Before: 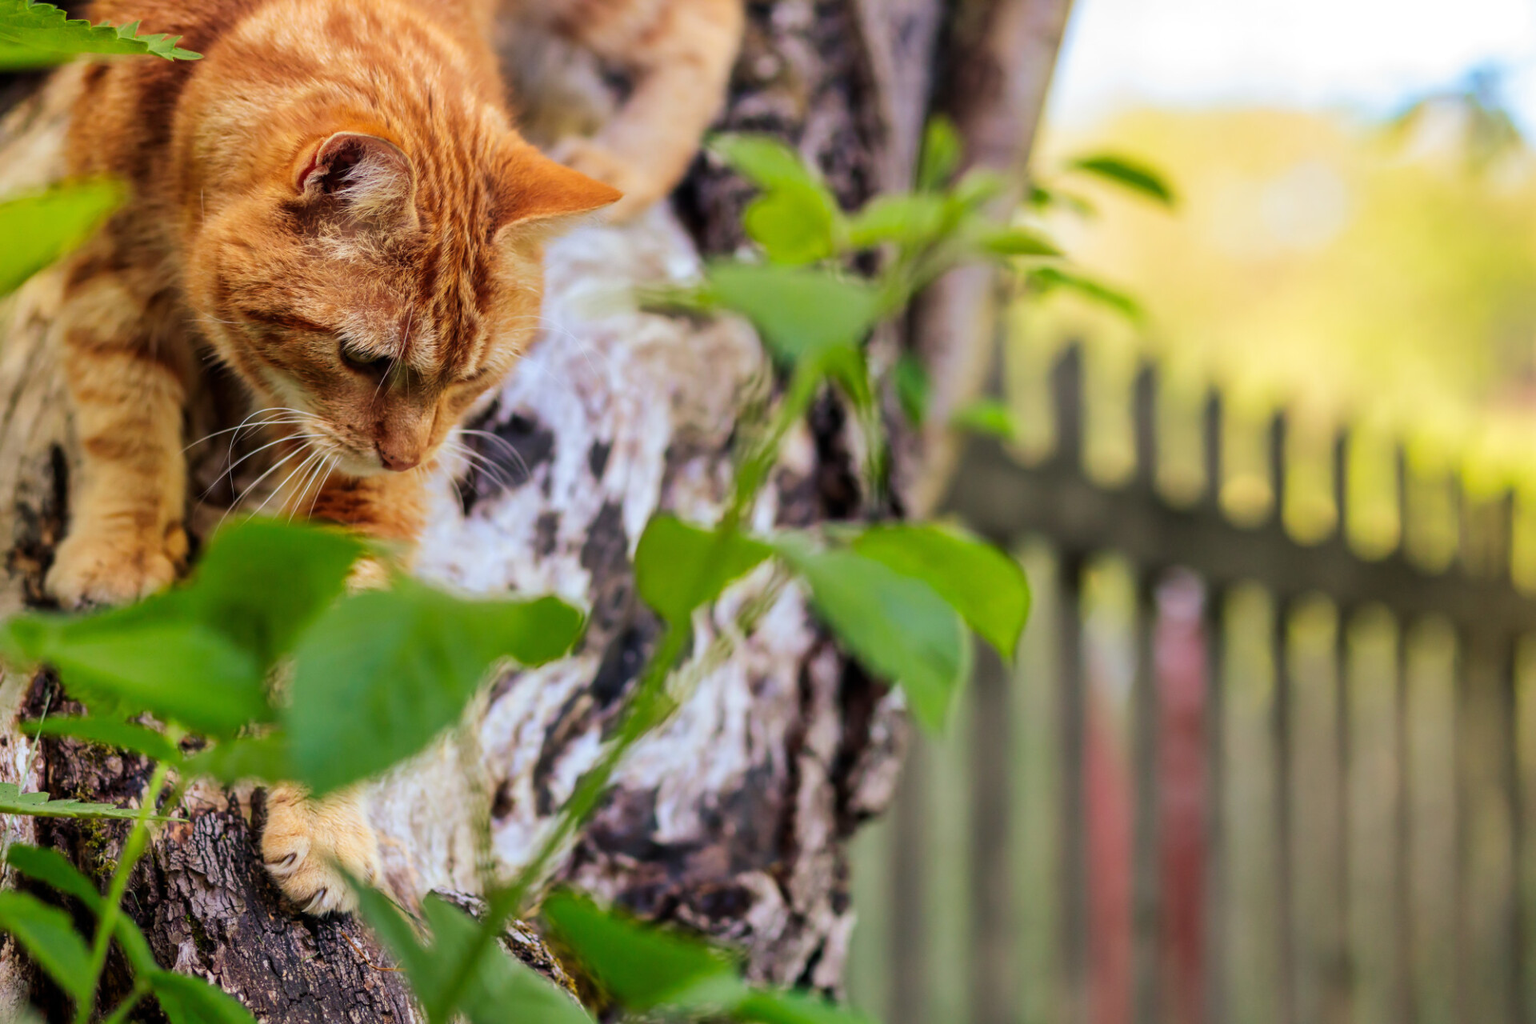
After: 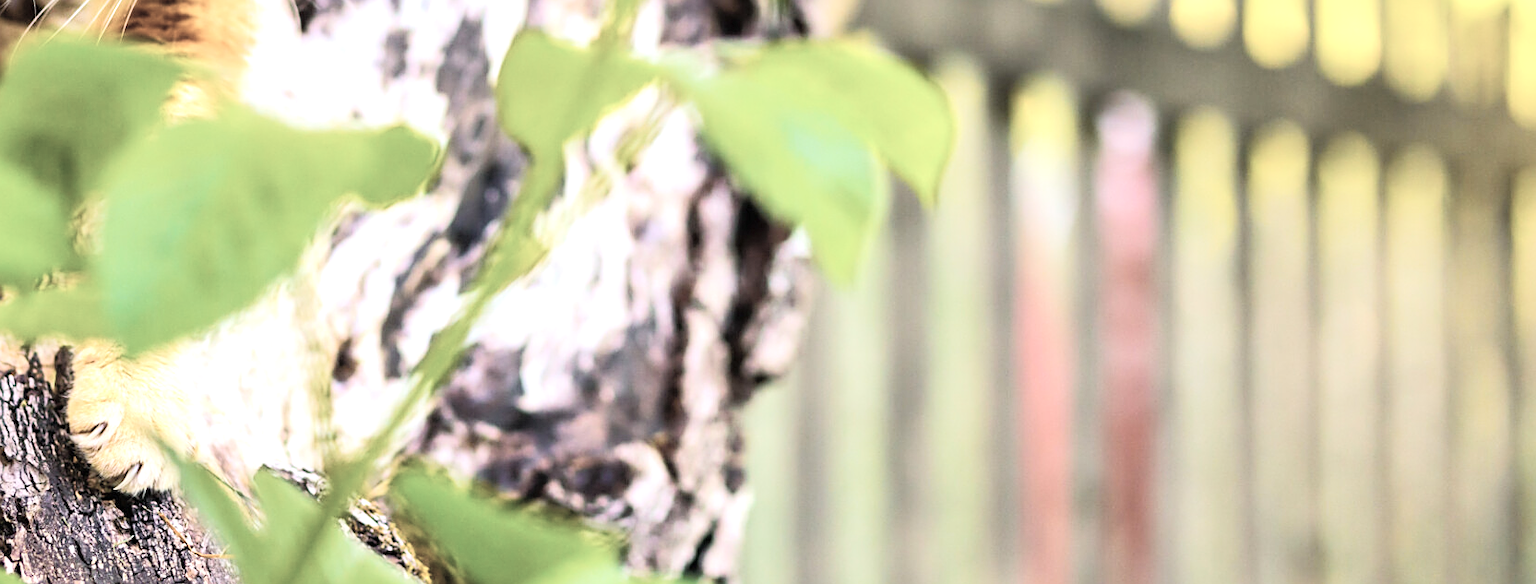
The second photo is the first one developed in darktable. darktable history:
crop and rotate: left 13.232%, top 47.628%, bottom 2.776%
tone equalizer: edges refinement/feathering 500, mask exposure compensation -1.57 EV, preserve details guided filter
color balance rgb: linear chroma grading › global chroma 14.577%, perceptual saturation grading › global saturation 41.638%, global vibrance 20%
exposure: black level correction 0, exposure 1.373 EV, compensate highlight preservation false
color correction: highlights b* -0.023, saturation 0.332
sharpen: on, module defaults
tone curve: curves: ch0 [(0, 0.005) (0.103, 0.097) (0.18, 0.22) (0.4, 0.485) (0.5, 0.612) (0.668, 0.787) (0.823, 0.894) (1, 0.971)]; ch1 [(0, 0) (0.172, 0.123) (0.324, 0.253) (0.396, 0.388) (0.478, 0.461) (0.499, 0.498) (0.522, 0.528) (0.609, 0.686) (0.704, 0.818) (1, 1)]; ch2 [(0, 0) (0.411, 0.424) (0.496, 0.501) (0.515, 0.514) (0.555, 0.585) (0.641, 0.69) (1, 1)], color space Lab, linked channels, preserve colors none
